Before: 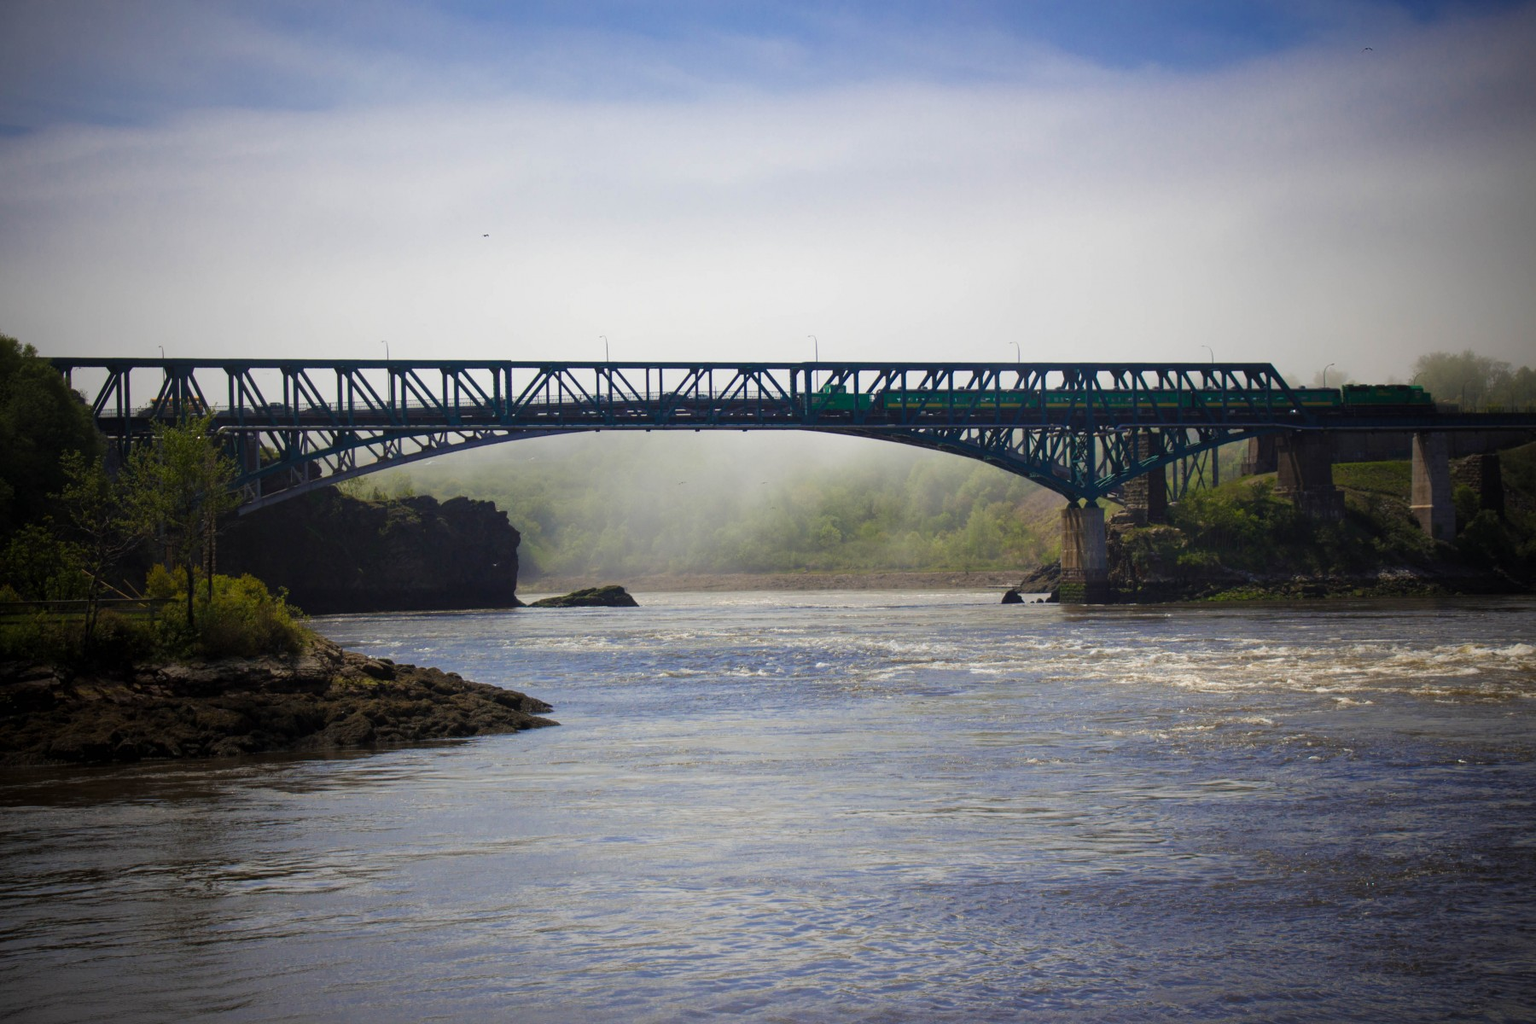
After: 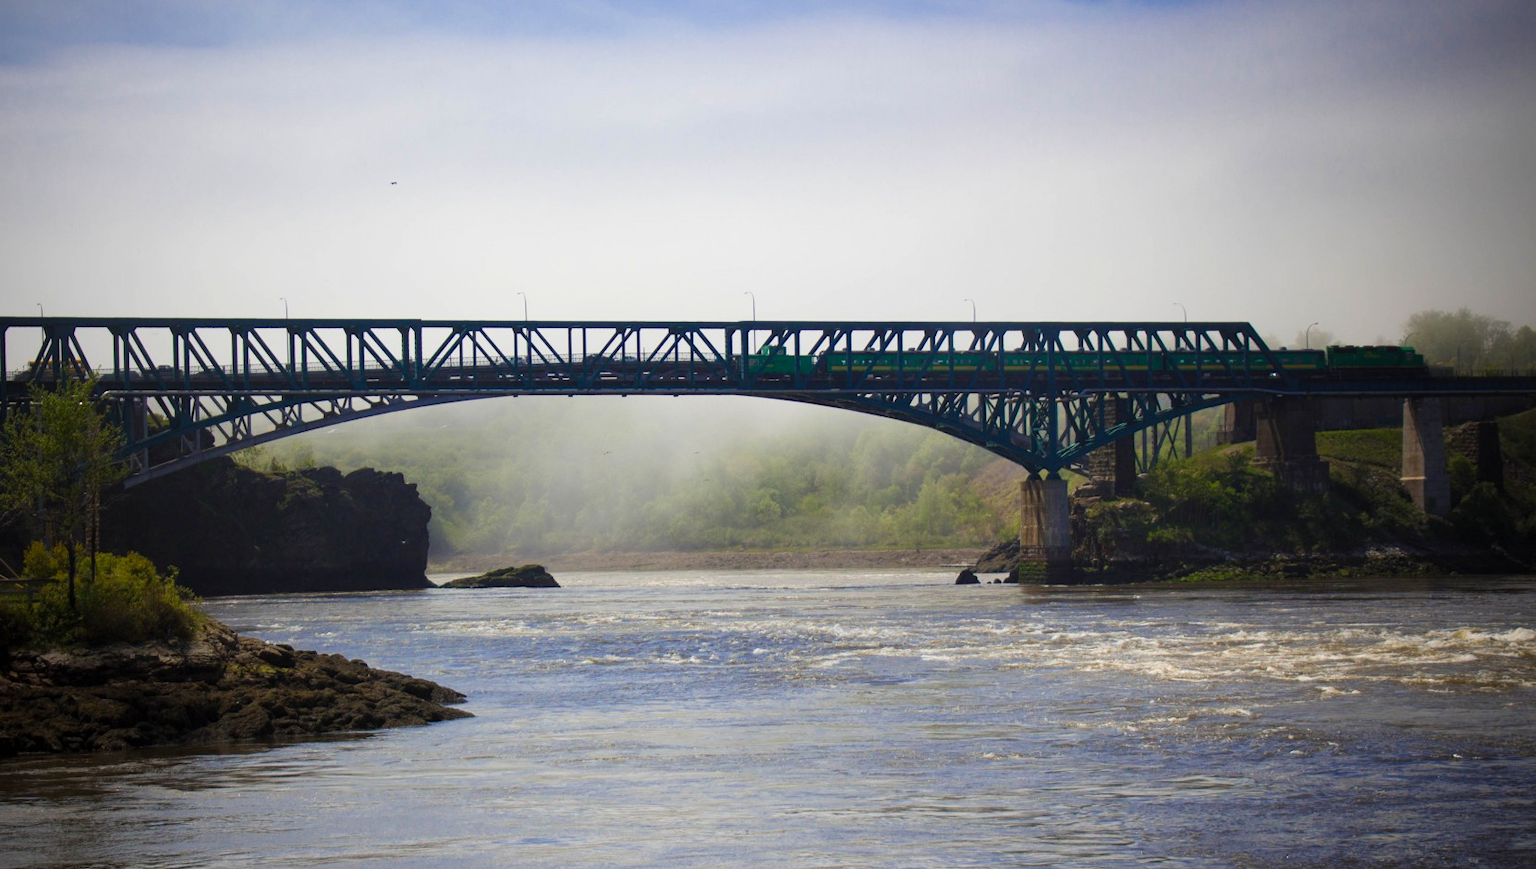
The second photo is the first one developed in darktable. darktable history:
crop: left 8.155%, top 6.611%, bottom 15.385%
contrast brightness saturation: contrast 0.1, brightness 0.03, saturation 0.09
